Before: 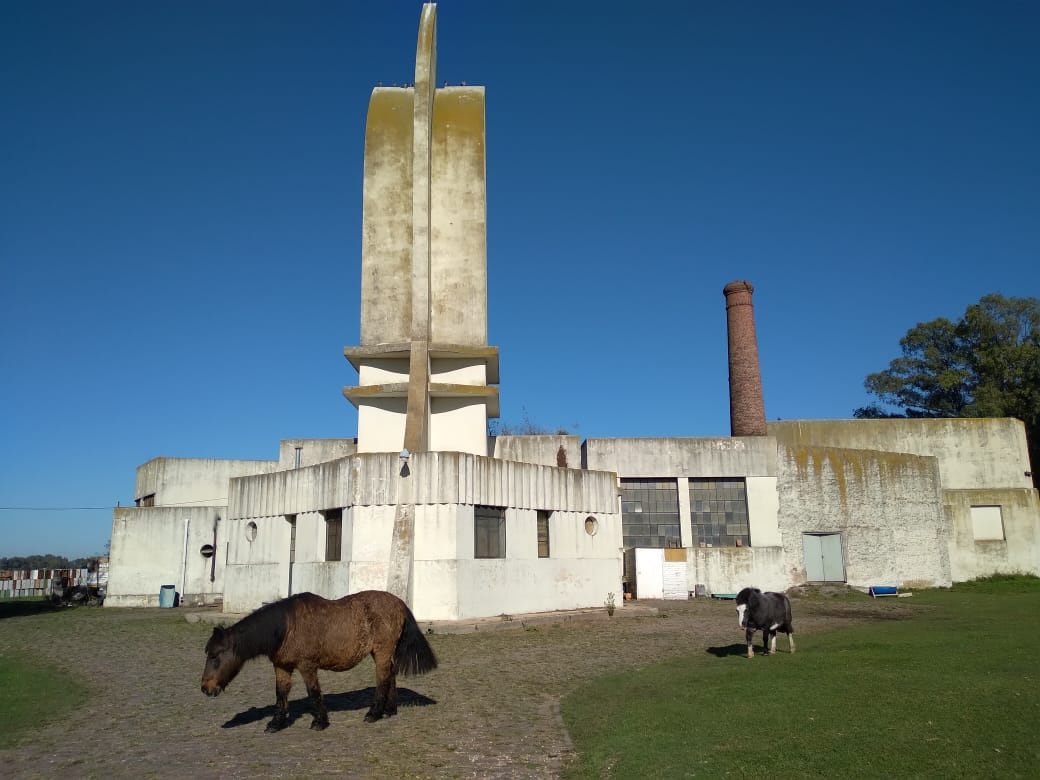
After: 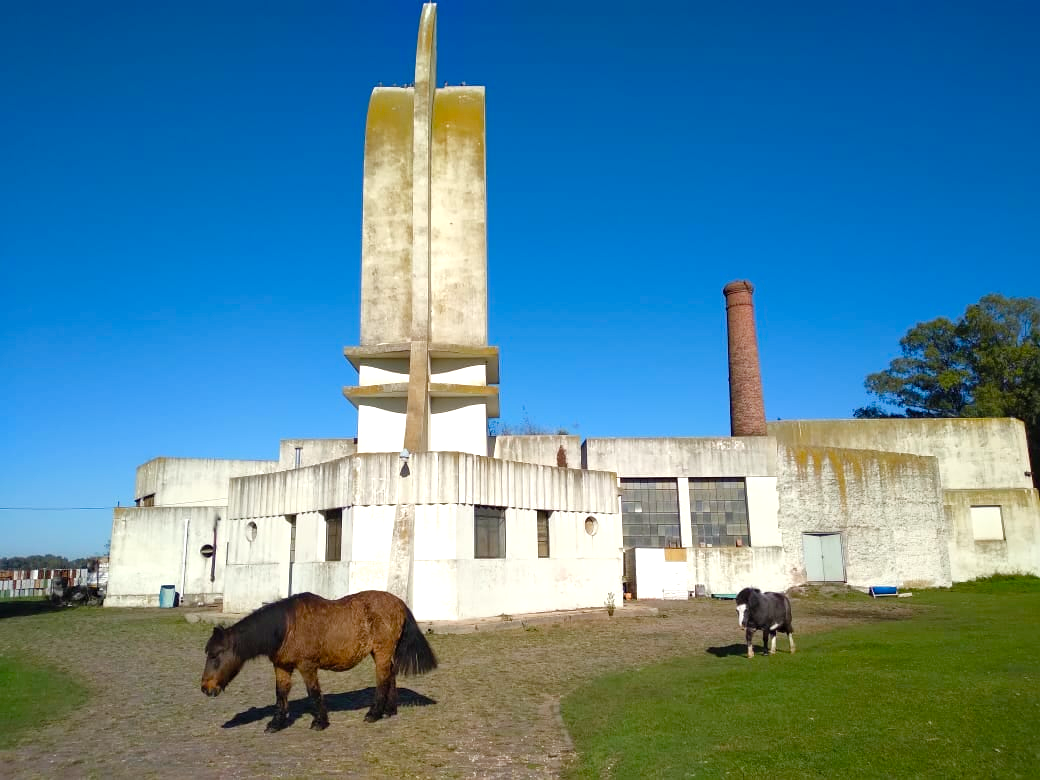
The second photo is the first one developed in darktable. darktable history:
contrast brightness saturation: contrast 0.071, brightness 0.075, saturation 0.18
color balance rgb: perceptual saturation grading › global saturation 20%, perceptual saturation grading › highlights -50.457%, perceptual saturation grading › shadows 30.177%, perceptual brilliance grading › global brilliance 12.285%
